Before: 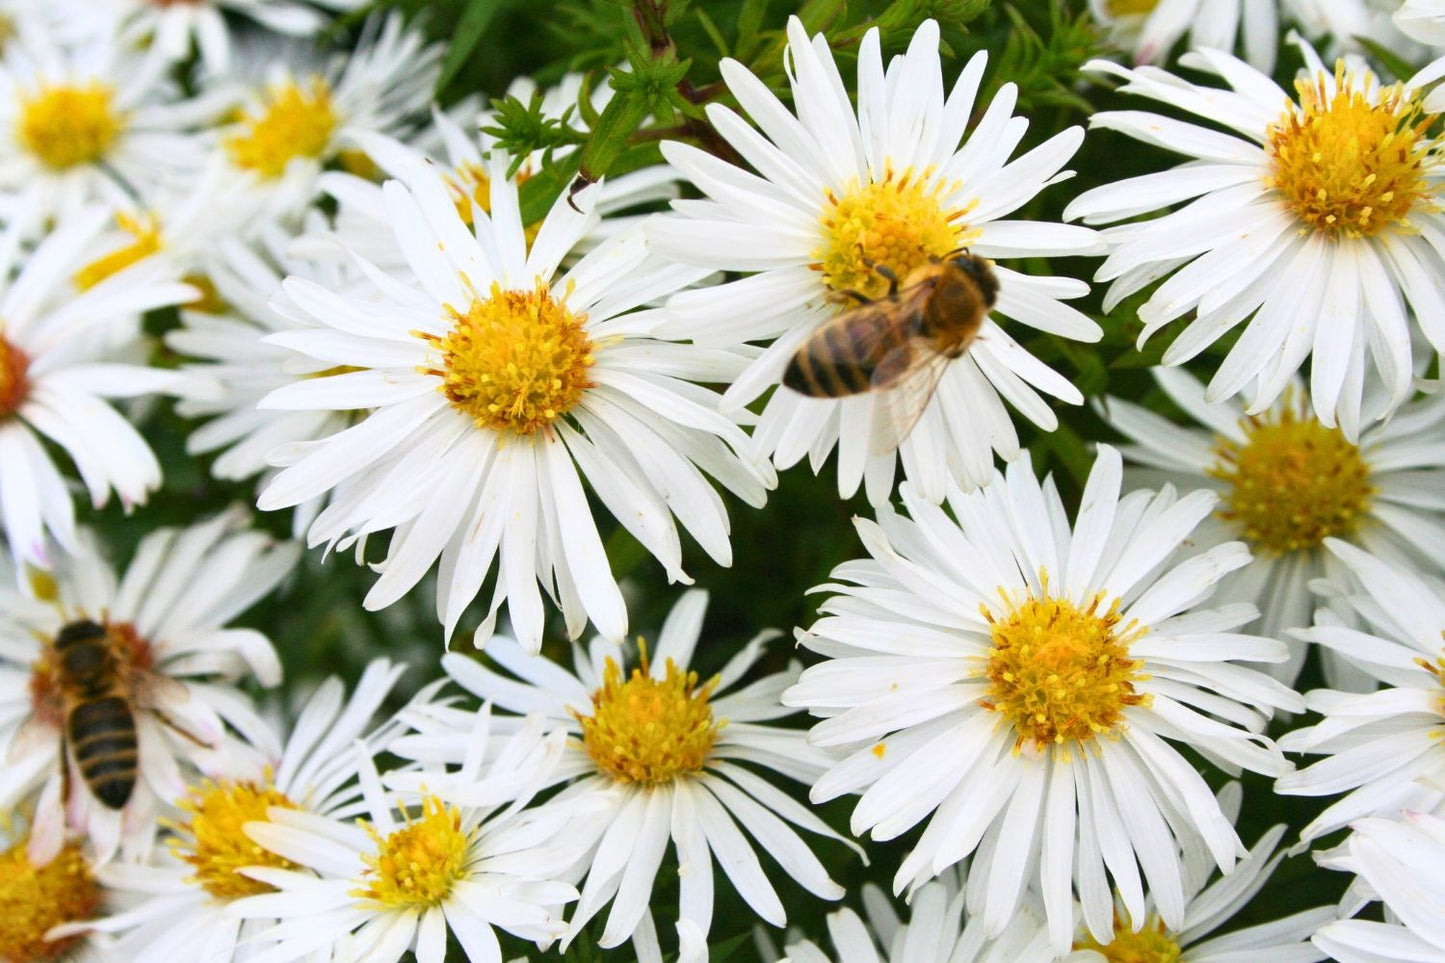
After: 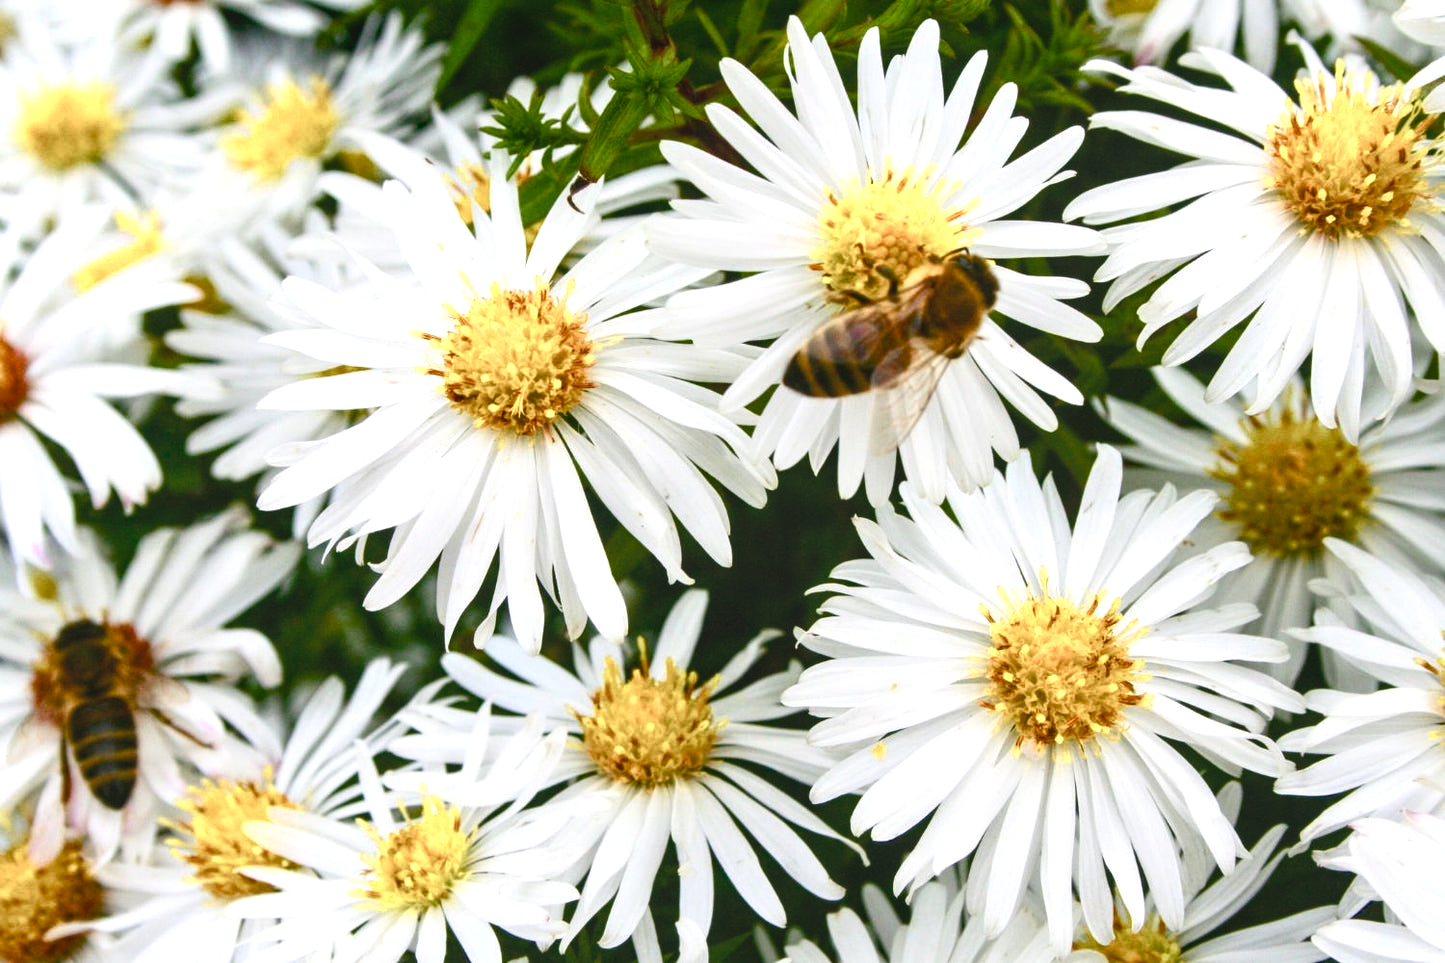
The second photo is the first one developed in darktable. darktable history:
tone equalizer: on, module defaults
color balance rgb: shadows lift › chroma 0.917%, shadows lift › hue 113.63°, perceptual saturation grading › global saturation 20%, perceptual saturation grading › highlights -50.127%, perceptual saturation grading › shadows 30.59%, perceptual brilliance grading › global brilliance 15.728%, perceptual brilliance grading › shadows -34.646%, global vibrance 10.62%, saturation formula JzAzBz (2021)
local contrast: detail 109%
